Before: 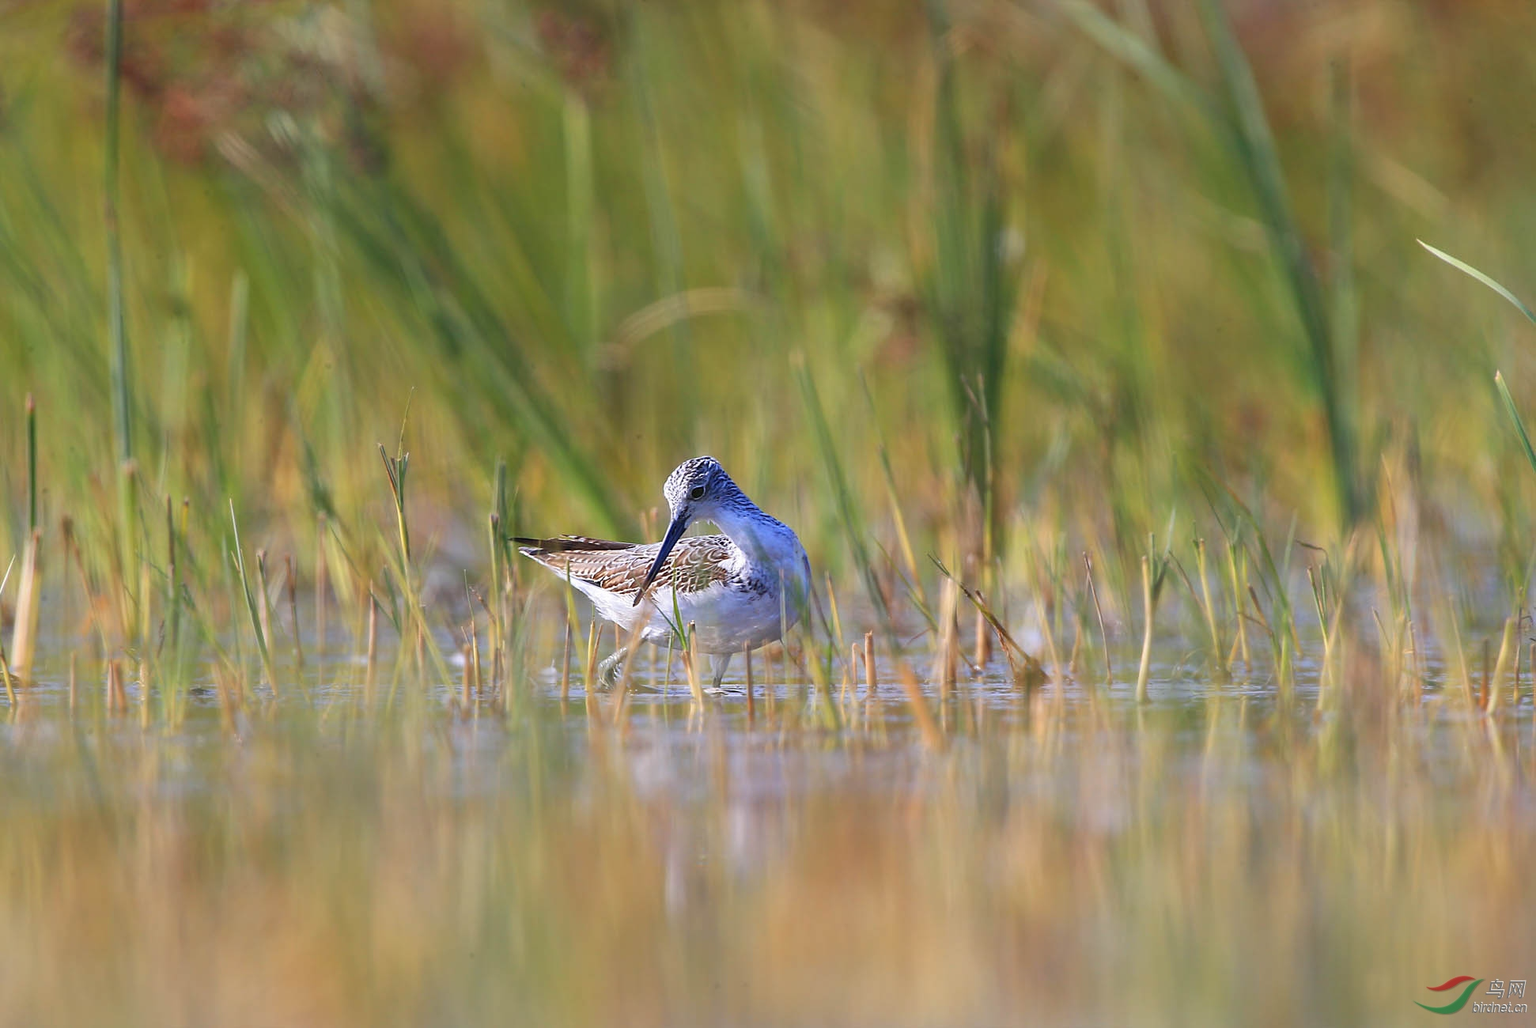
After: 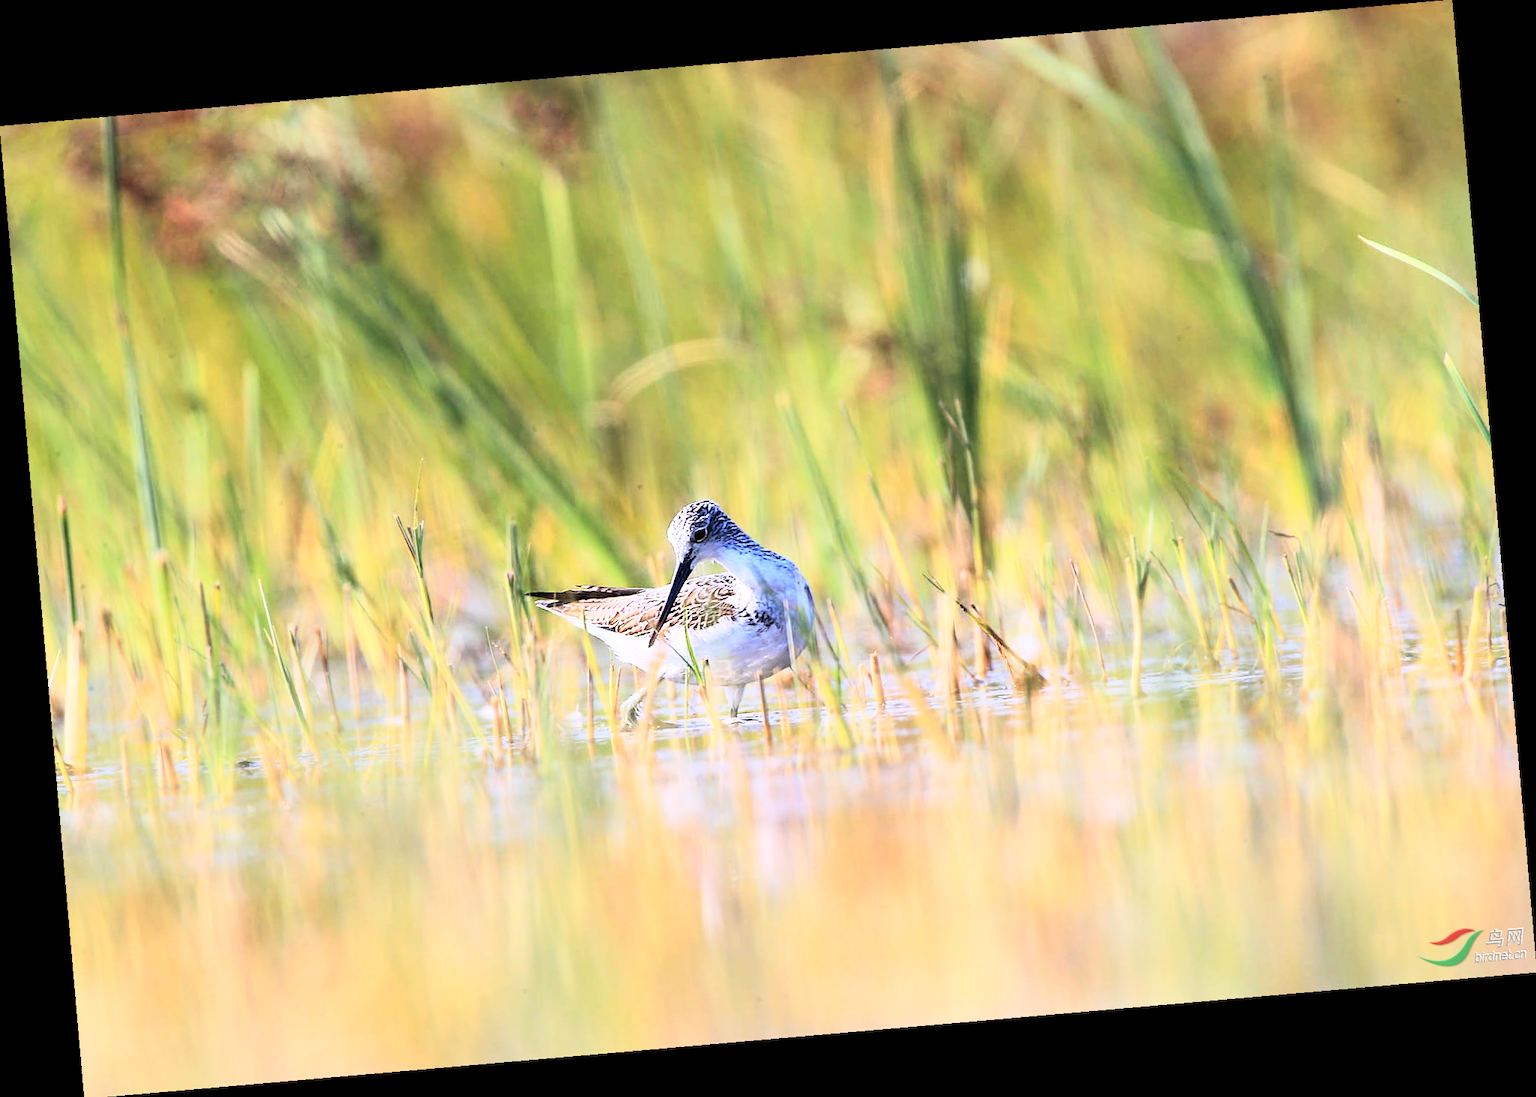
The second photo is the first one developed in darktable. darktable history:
rotate and perspective: rotation -4.98°, automatic cropping off
rgb curve: curves: ch0 [(0, 0) (0.21, 0.15) (0.24, 0.21) (0.5, 0.75) (0.75, 0.96) (0.89, 0.99) (1, 1)]; ch1 [(0, 0.02) (0.21, 0.13) (0.25, 0.2) (0.5, 0.67) (0.75, 0.9) (0.89, 0.97) (1, 1)]; ch2 [(0, 0.02) (0.21, 0.13) (0.25, 0.2) (0.5, 0.67) (0.75, 0.9) (0.89, 0.97) (1, 1)], compensate middle gray true
